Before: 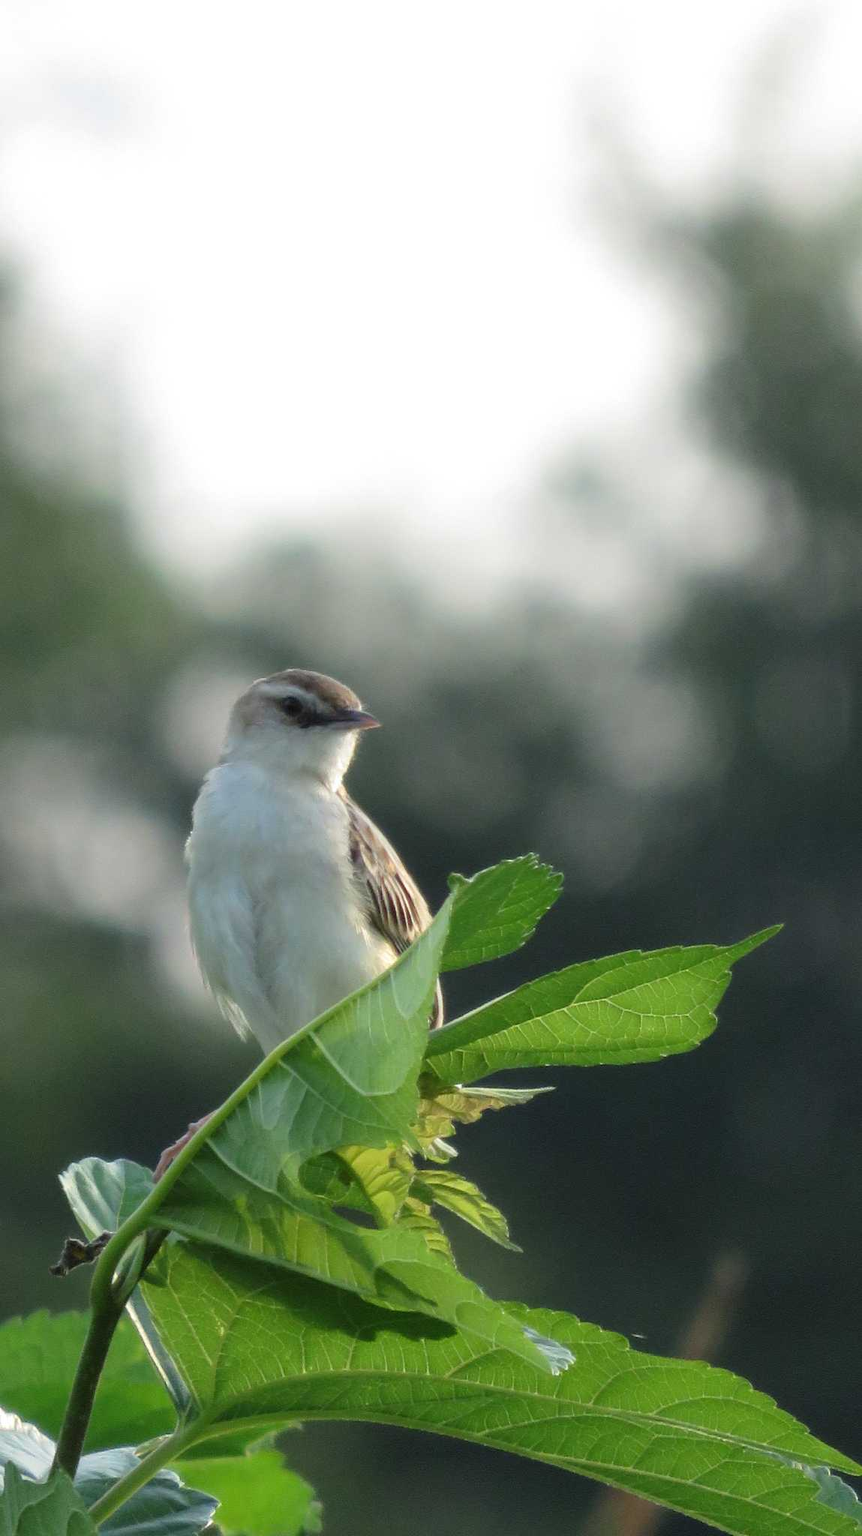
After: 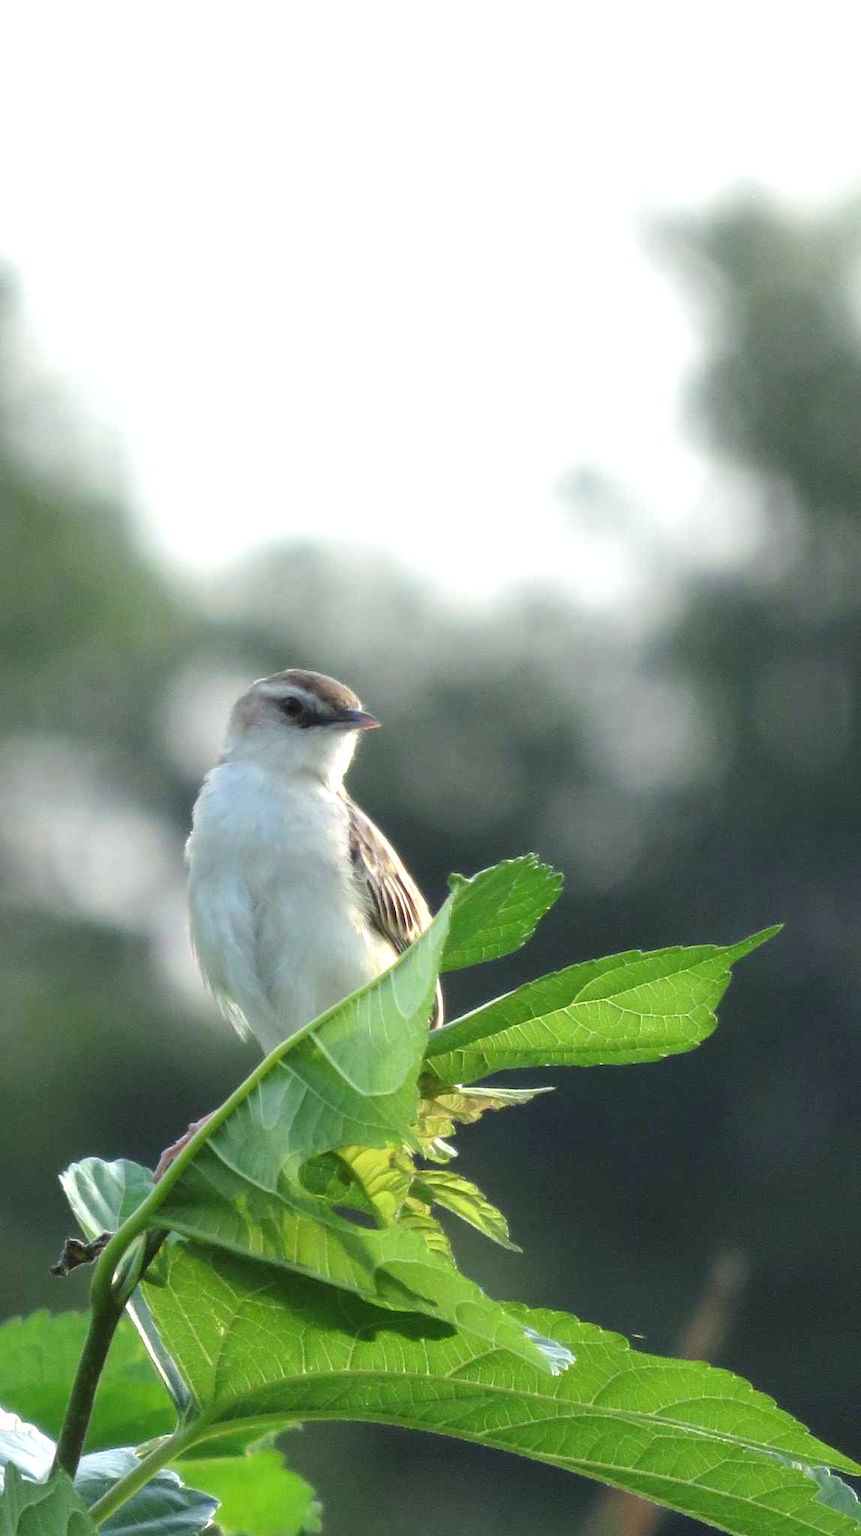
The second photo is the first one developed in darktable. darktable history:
white balance: red 0.988, blue 1.017
exposure: exposure 0.6 EV, compensate highlight preservation false
